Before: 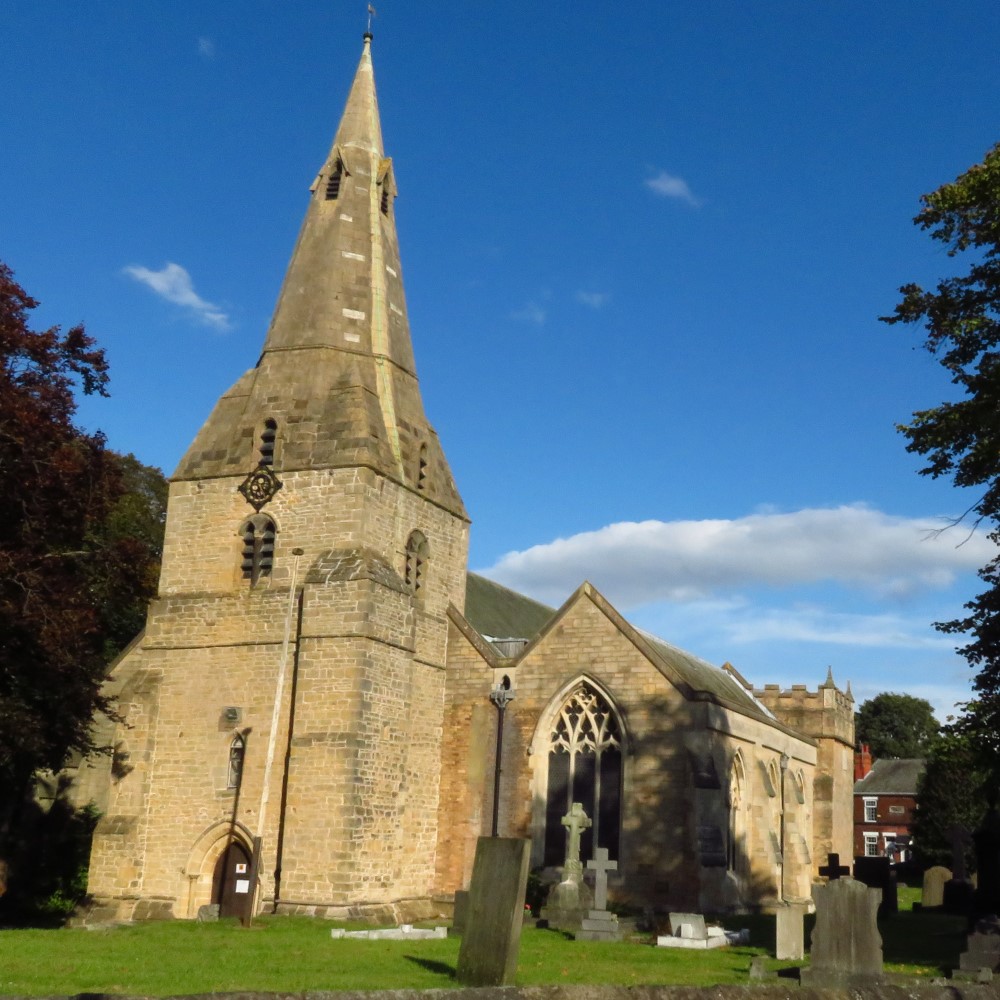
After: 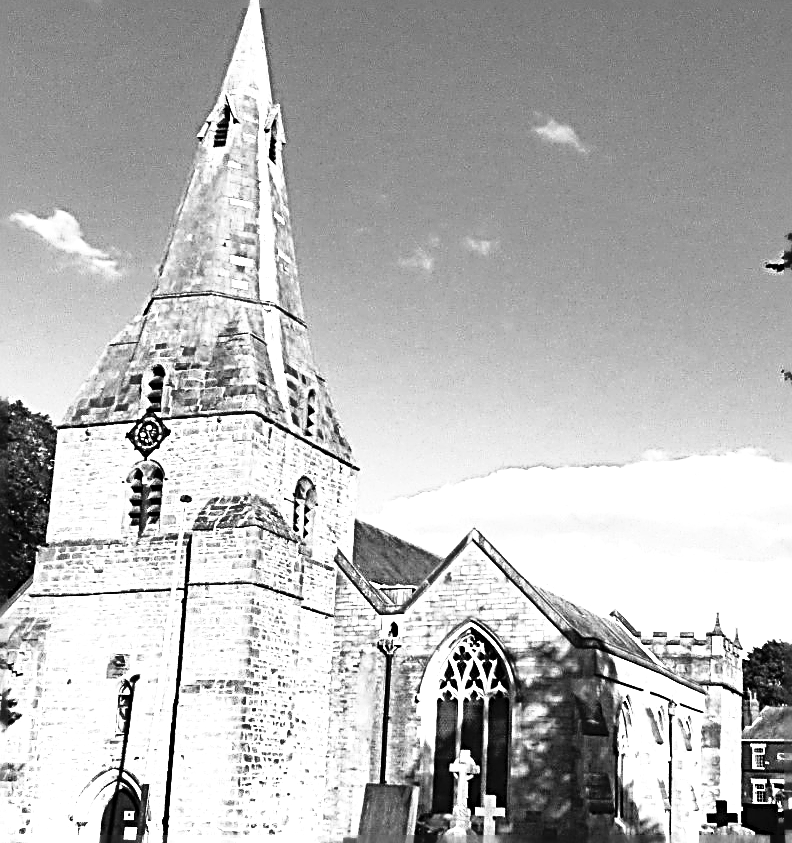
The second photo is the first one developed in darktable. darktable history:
tone curve: curves: ch0 [(0, 0) (0.003, 0.023) (0.011, 0.024) (0.025, 0.028) (0.044, 0.035) (0.069, 0.043) (0.1, 0.052) (0.136, 0.063) (0.177, 0.094) (0.224, 0.145) (0.277, 0.209) (0.335, 0.281) (0.399, 0.364) (0.468, 0.453) (0.543, 0.553) (0.623, 0.66) (0.709, 0.767) (0.801, 0.88) (0.898, 0.968) (1, 1)], preserve colors none
sharpen: radius 3.158, amount 1.731
crop: left 11.225%, top 5.381%, right 9.565%, bottom 10.314%
shadows and highlights: low approximation 0.01, soften with gaussian
exposure: black level correction 0, exposure 1.3 EV, compensate highlight preservation false
monochrome: a 32, b 64, size 2.3, highlights 1
